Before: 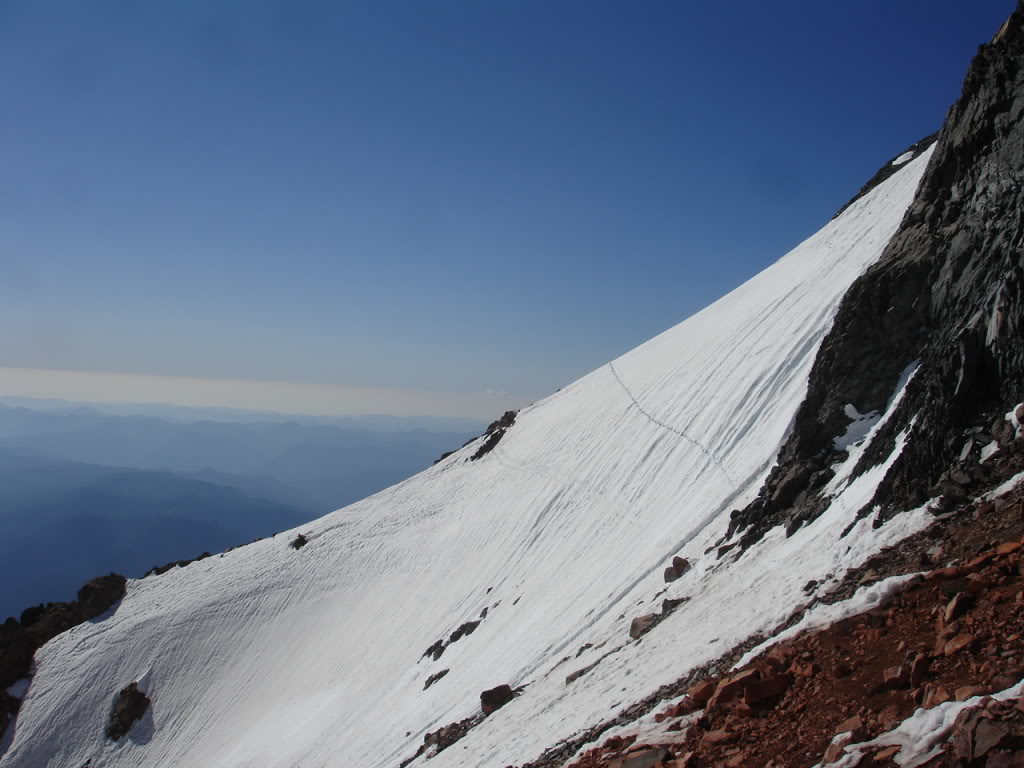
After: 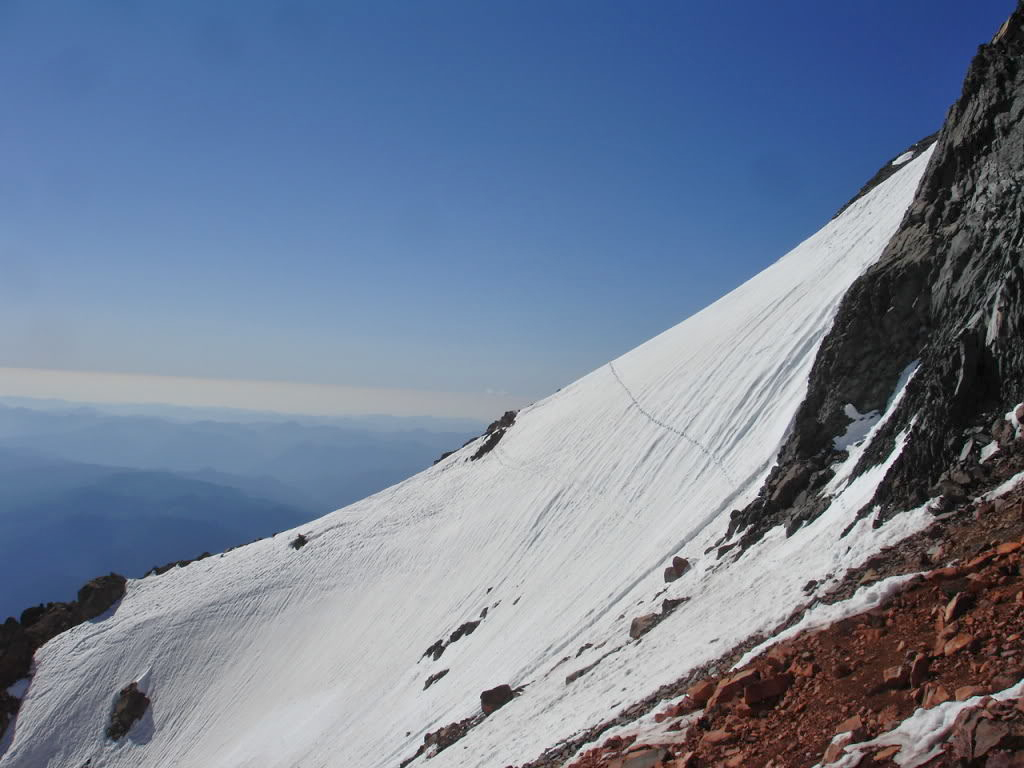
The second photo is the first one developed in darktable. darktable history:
tone equalizer: -8 EV 0.994 EV, -7 EV 0.968 EV, -6 EV 1.01 EV, -5 EV 0.966 EV, -4 EV 1 EV, -3 EV 0.759 EV, -2 EV 0.487 EV, -1 EV 0.249 EV
